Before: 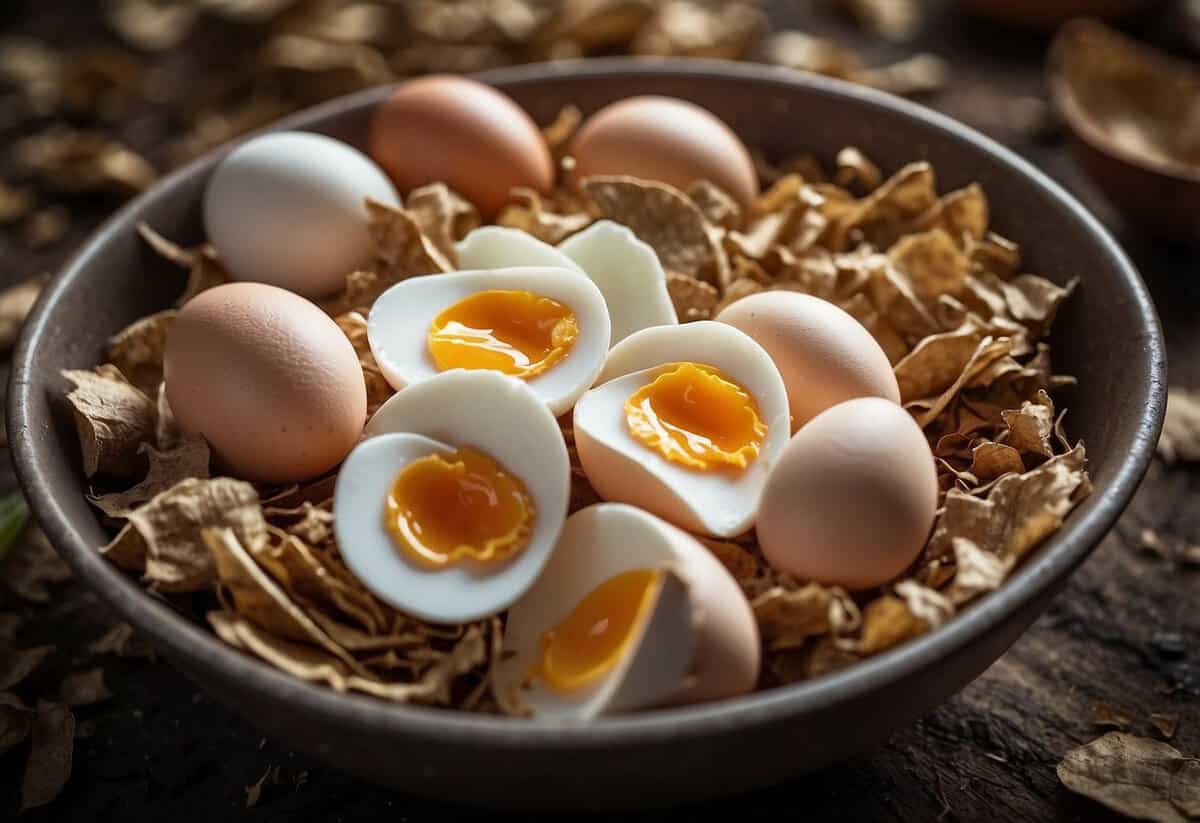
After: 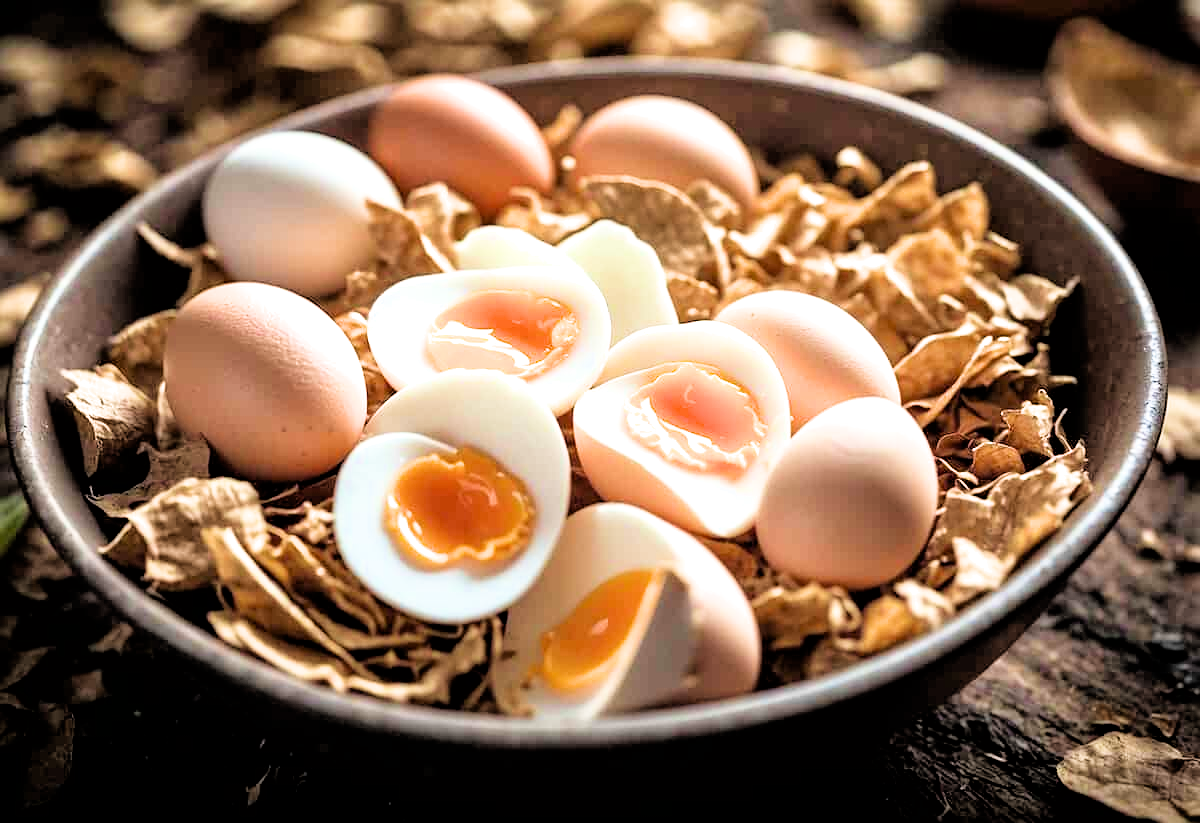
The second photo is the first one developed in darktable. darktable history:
velvia: on, module defaults
exposure: black level correction 0, exposure 1.608 EV, compensate highlight preservation false
filmic rgb: black relative exposure -3.43 EV, white relative exposure 3.46 EV, hardness 2.36, contrast 1.103
sharpen: amount 0.217
